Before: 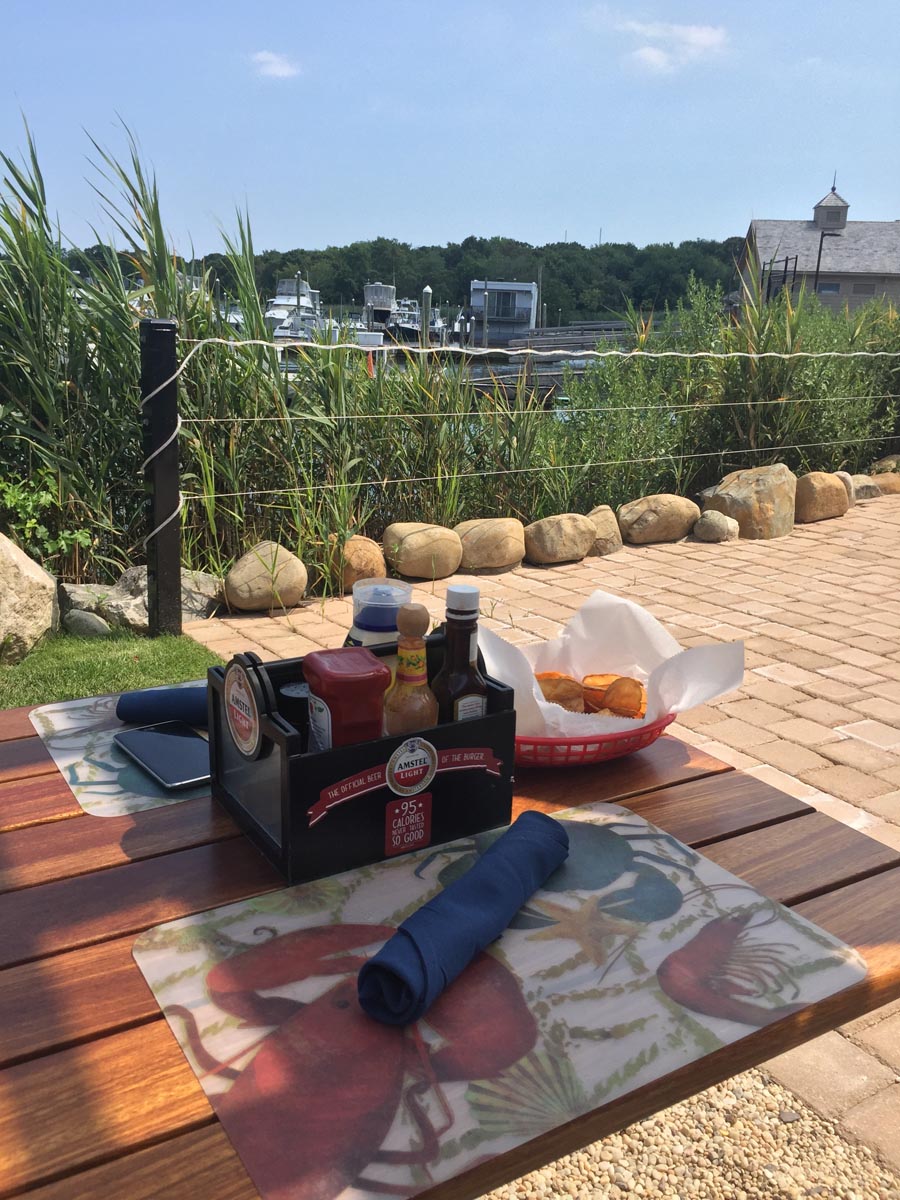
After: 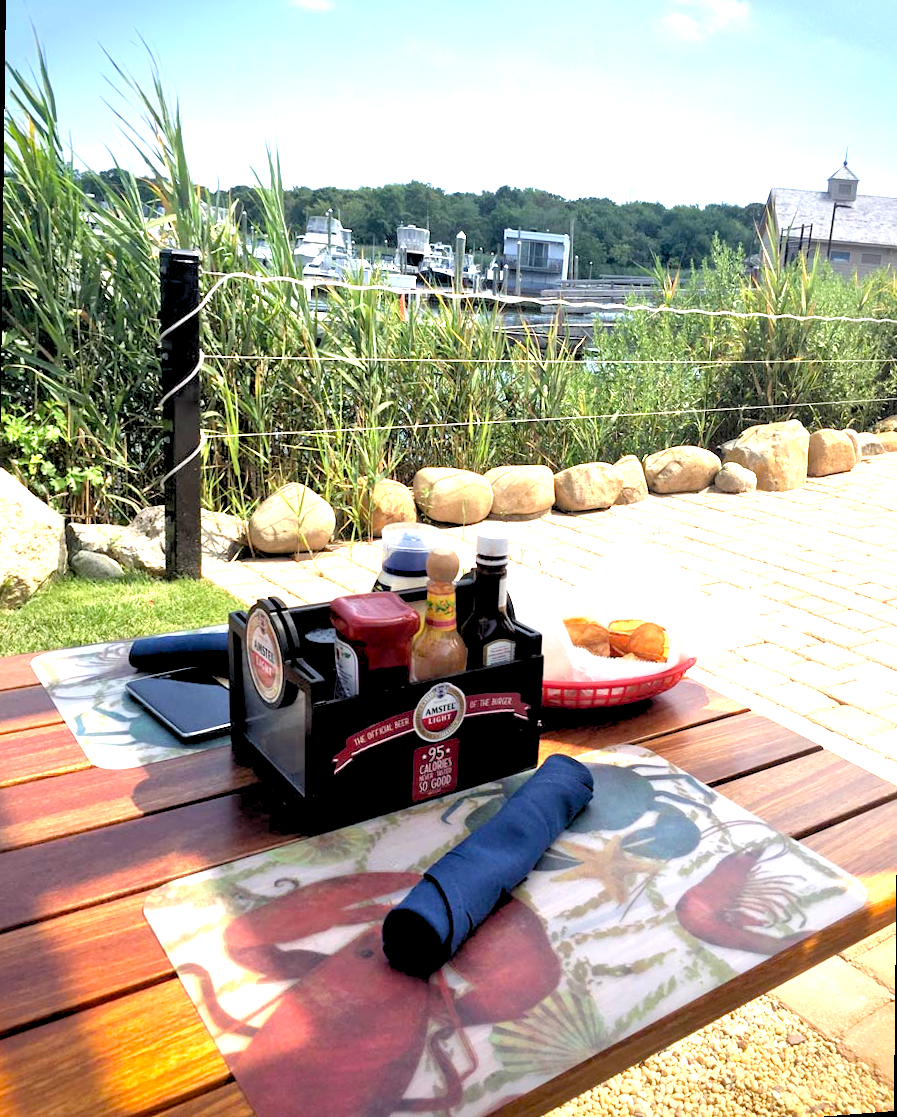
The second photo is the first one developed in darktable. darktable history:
exposure: black level correction 0.009, exposure 1.425 EV, compensate highlight preservation false
rotate and perspective: rotation 0.679°, lens shift (horizontal) 0.136, crop left 0.009, crop right 0.991, crop top 0.078, crop bottom 0.95
white balance: emerald 1
rgb levels: levels [[0.013, 0.434, 0.89], [0, 0.5, 1], [0, 0.5, 1]]
vignetting: fall-off start 88.53%, fall-off radius 44.2%, saturation 0.376, width/height ratio 1.161
